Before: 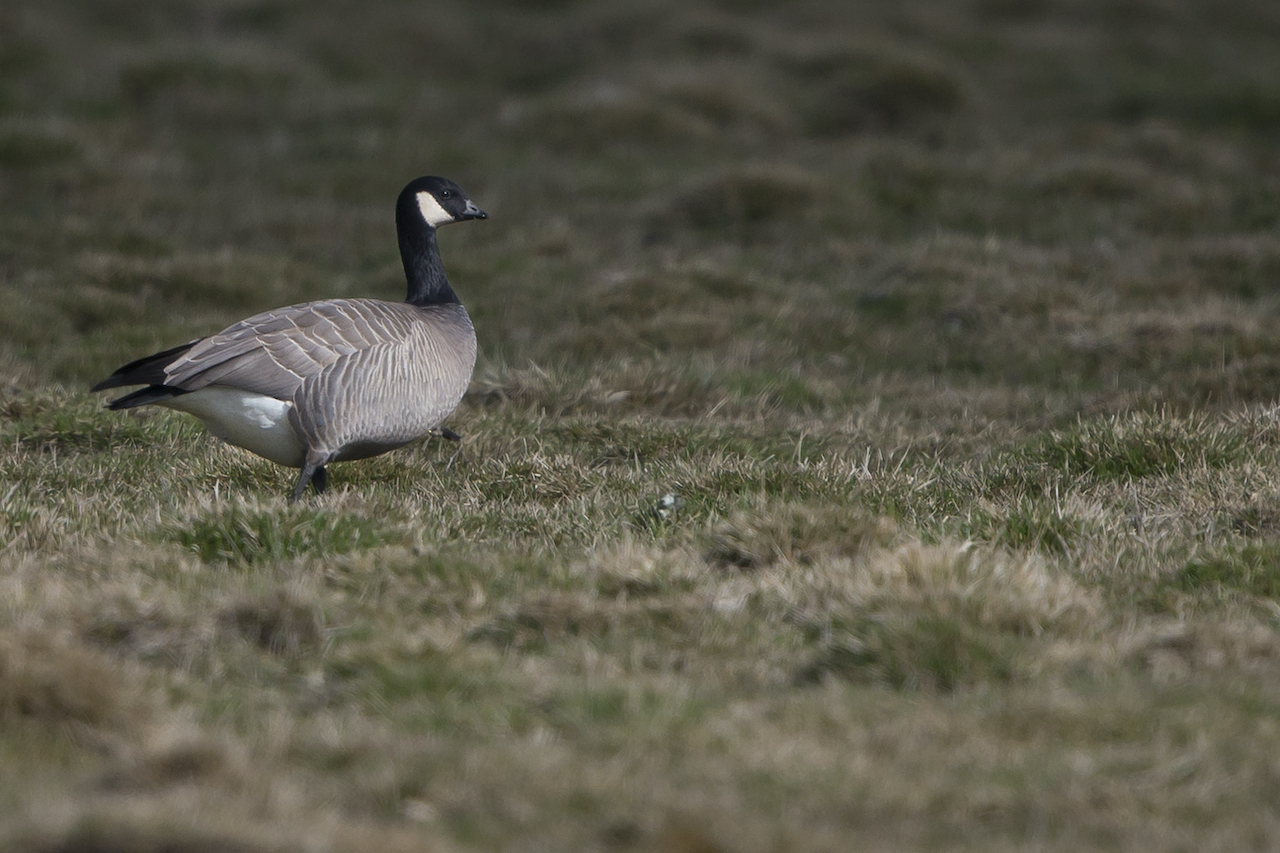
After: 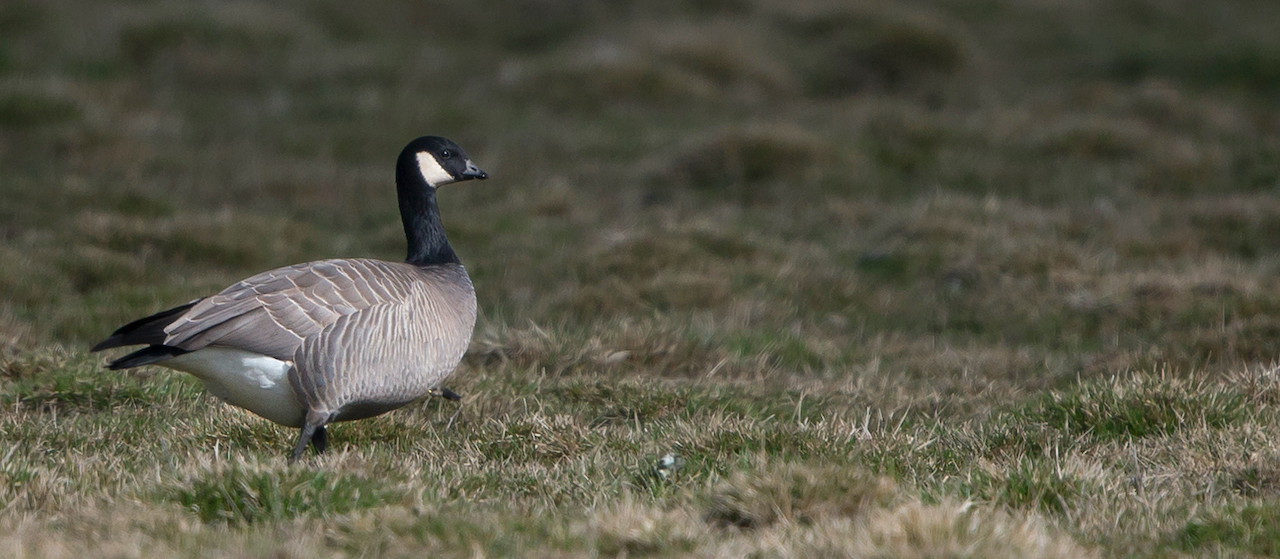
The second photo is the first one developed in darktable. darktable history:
exposure: exposure 0.2 EV, compensate highlight preservation false
crop and rotate: top 4.848%, bottom 29.503%
